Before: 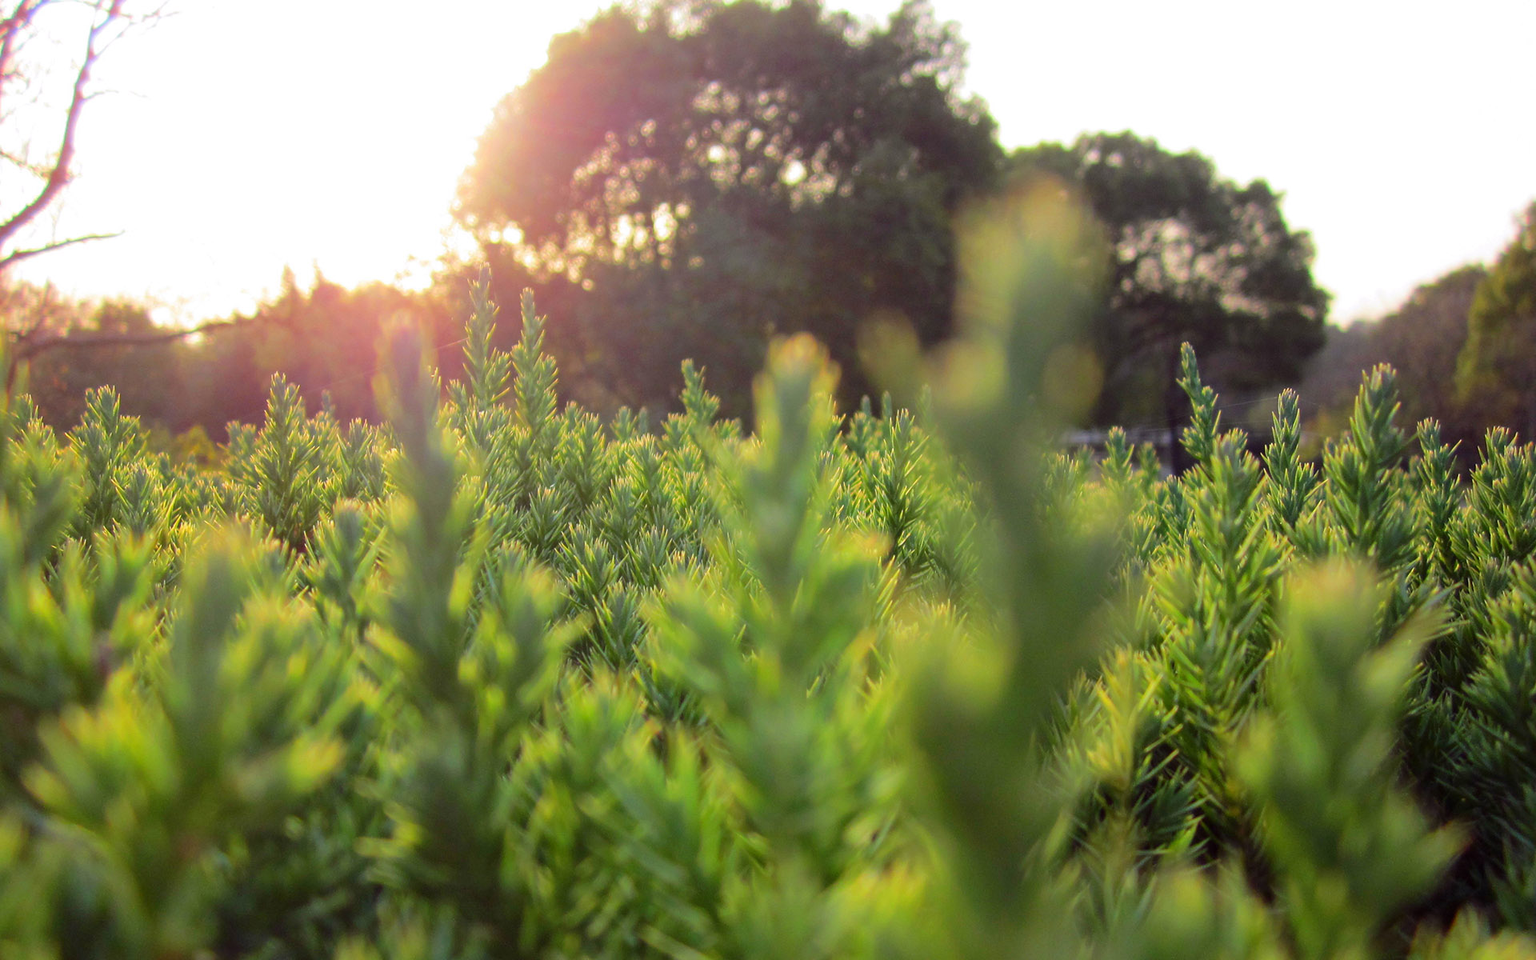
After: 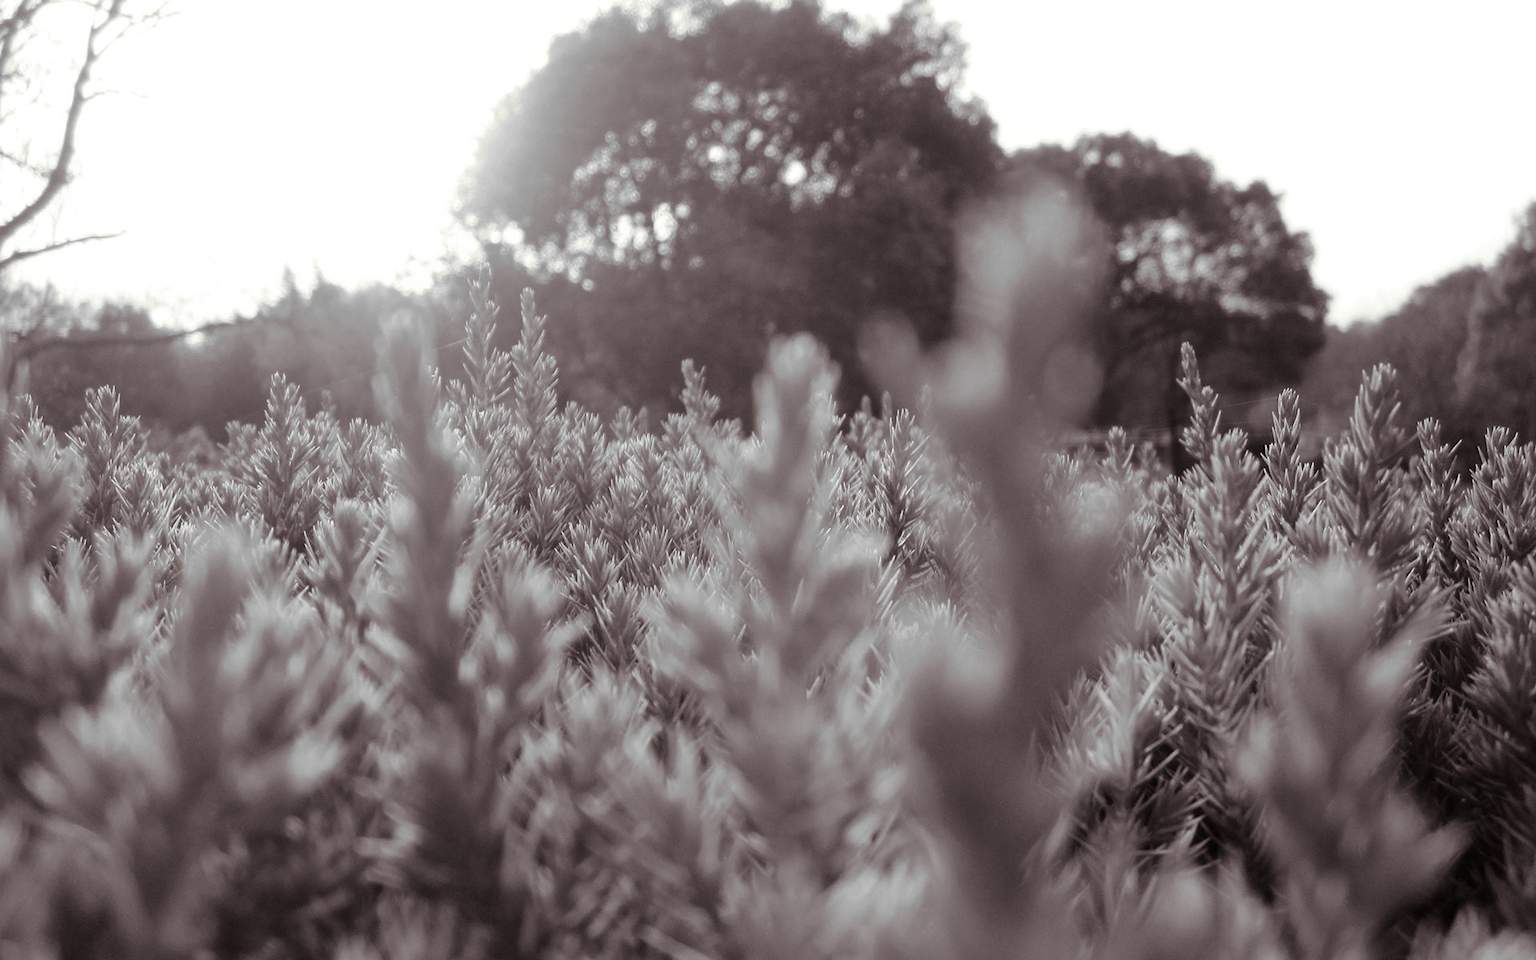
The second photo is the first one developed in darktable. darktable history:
monochrome: on, module defaults
split-toning: shadows › saturation 0.2
